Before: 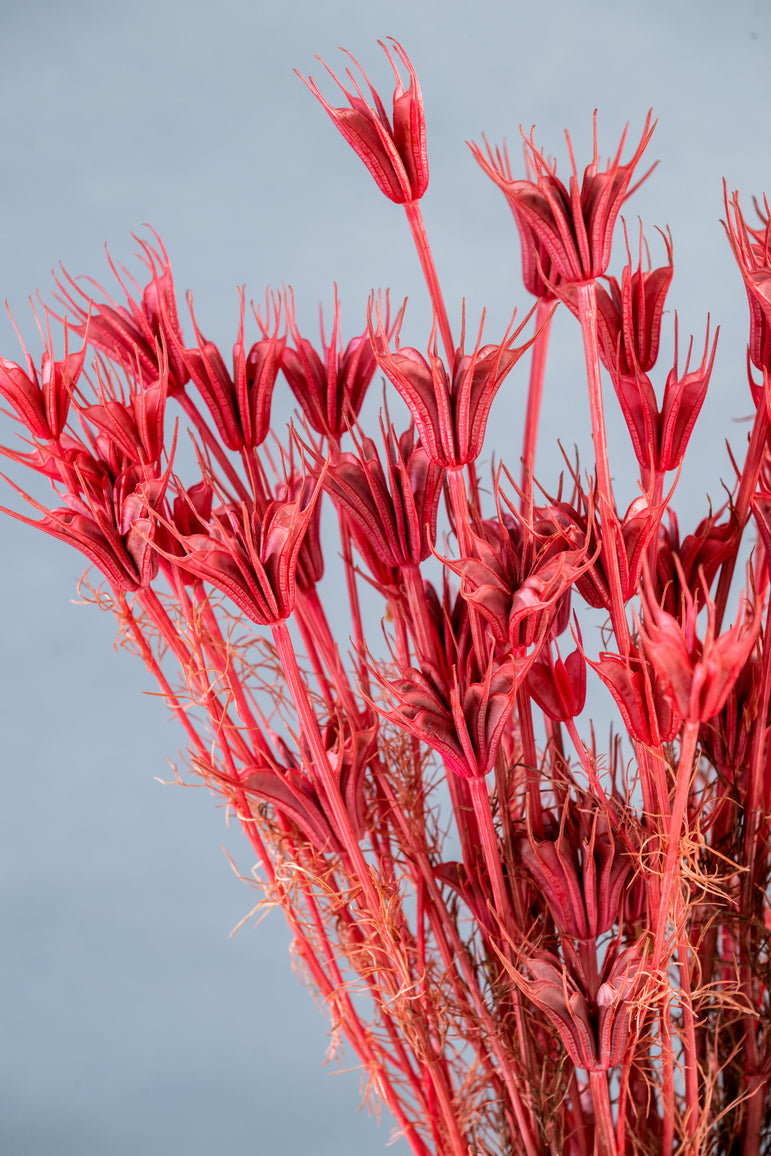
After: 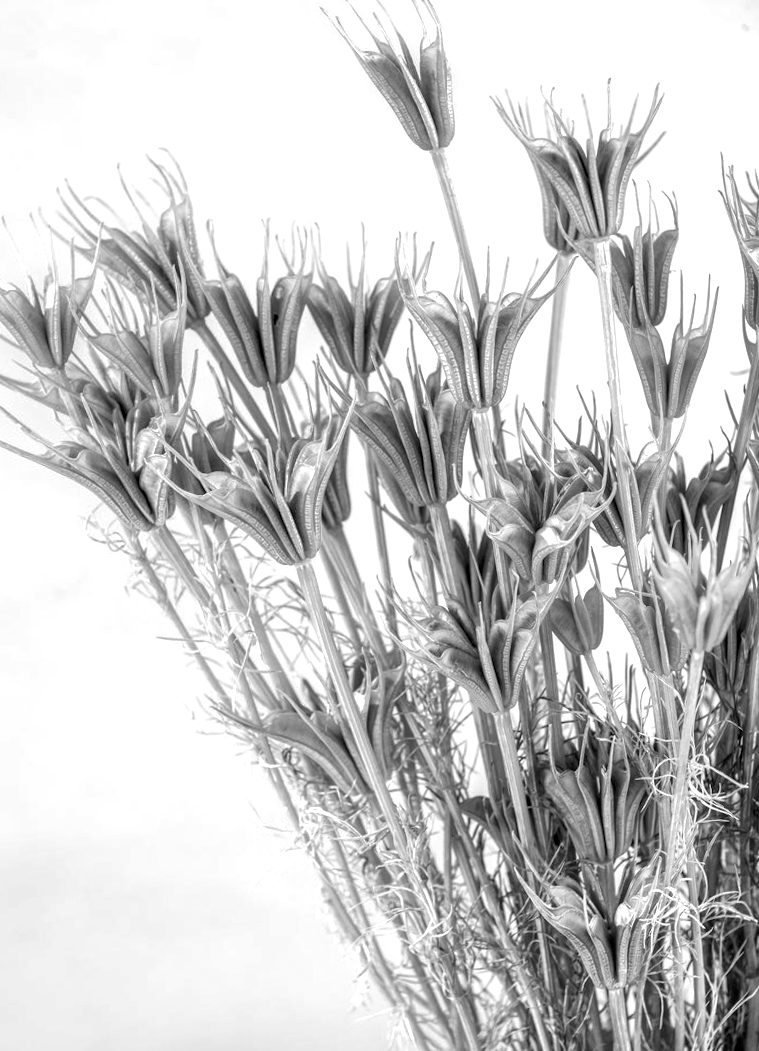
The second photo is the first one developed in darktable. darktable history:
color correction: highlights a* -0.482, highlights b* 0.161, shadows a* 4.66, shadows b* 20.72
local contrast: on, module defaults
tone equalizer: on, module defaults
color zones: curves: ch1 [(0.25, 0.61) (0.75, 0.248)]
monochrome: on, module defaults
exposure: black level correction 0, exposure 1.1 EV, compensate highlight preservation false
rotate and perspective: rotation -0.013°, lens shift (vertical) -0.027, lens shift (horizontal) 0.178, crop left 0.016, crop right 0.989, crop top 0.082, crop bottom 0.918
